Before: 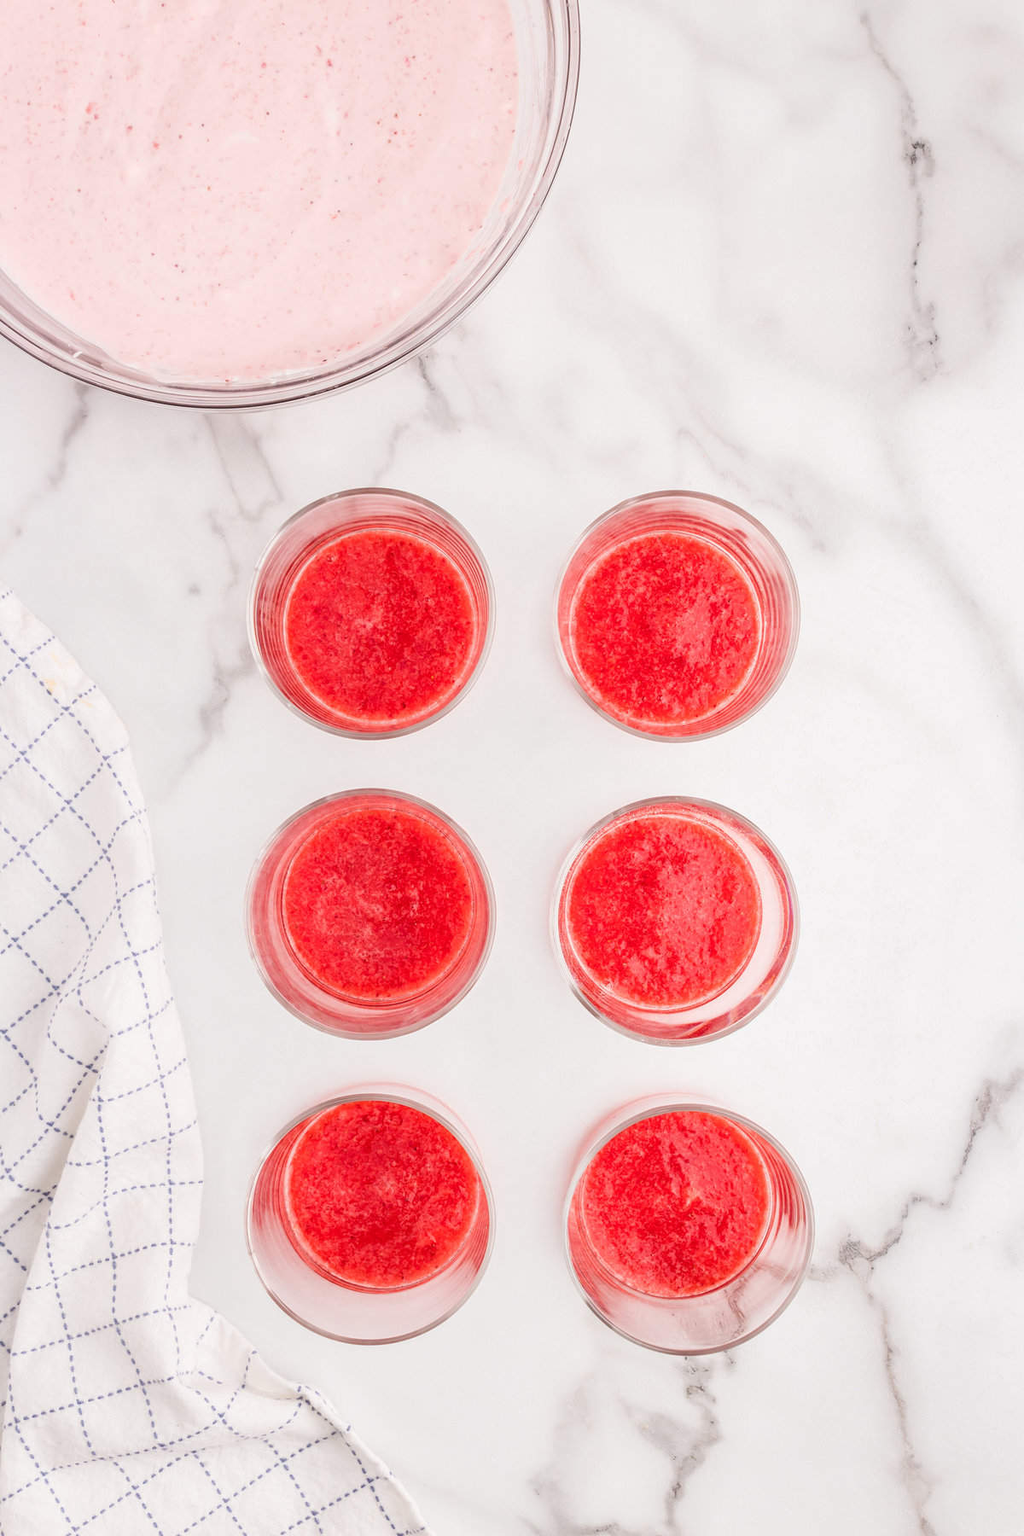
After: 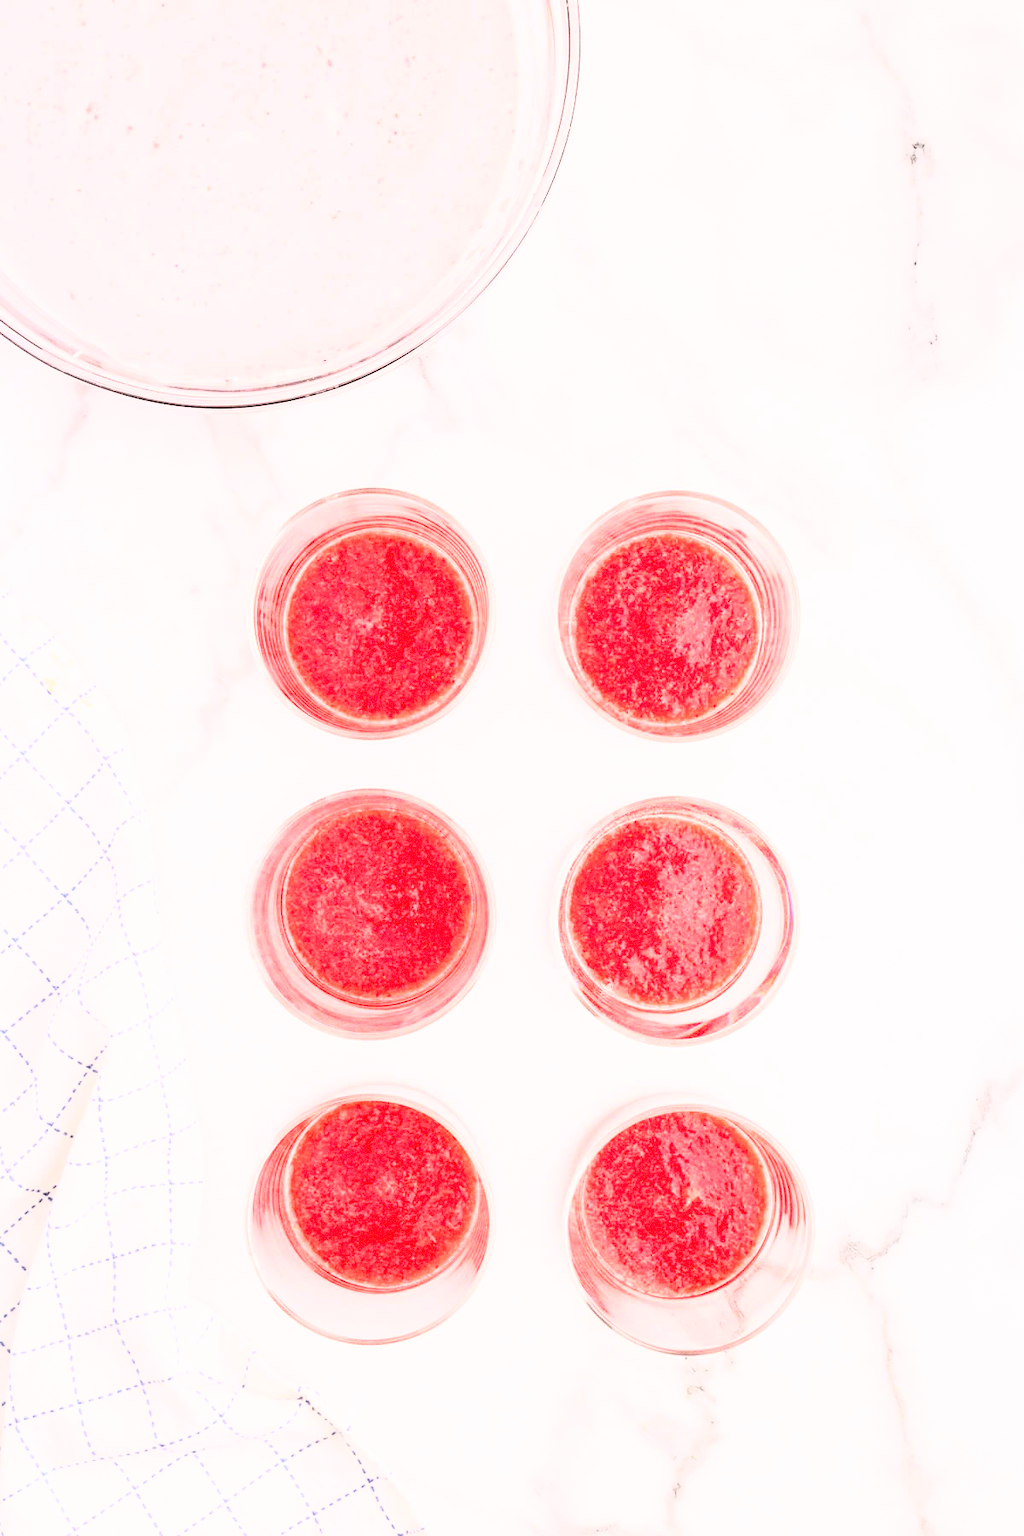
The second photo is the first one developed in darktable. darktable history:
rgb curve: curves: ch0 [(0, 0) (0.21, 0.15) (0.24, 0.21) (0.5, 0.75) (0.75, 0.96) (0.89, 0.99) (1, 1)]; ch1 [(0, 0.02) (0.21, 0.13) (0.25, 0.2) (0.5, 0.67) (0.75, 0.9) (0.89, 0.97) (1, 1)]; ch2 [(0, 0.02) (0.21, 0.13) (0.25, 0.2) (0.5, 0.67) (0.75, 0.9) (0.89, 0.97) (1, 1)], compensate middle gray true
exposure: exposure -0.04 EV, compensate highlight preservation false
grain: coarseness 0.09 ISO
